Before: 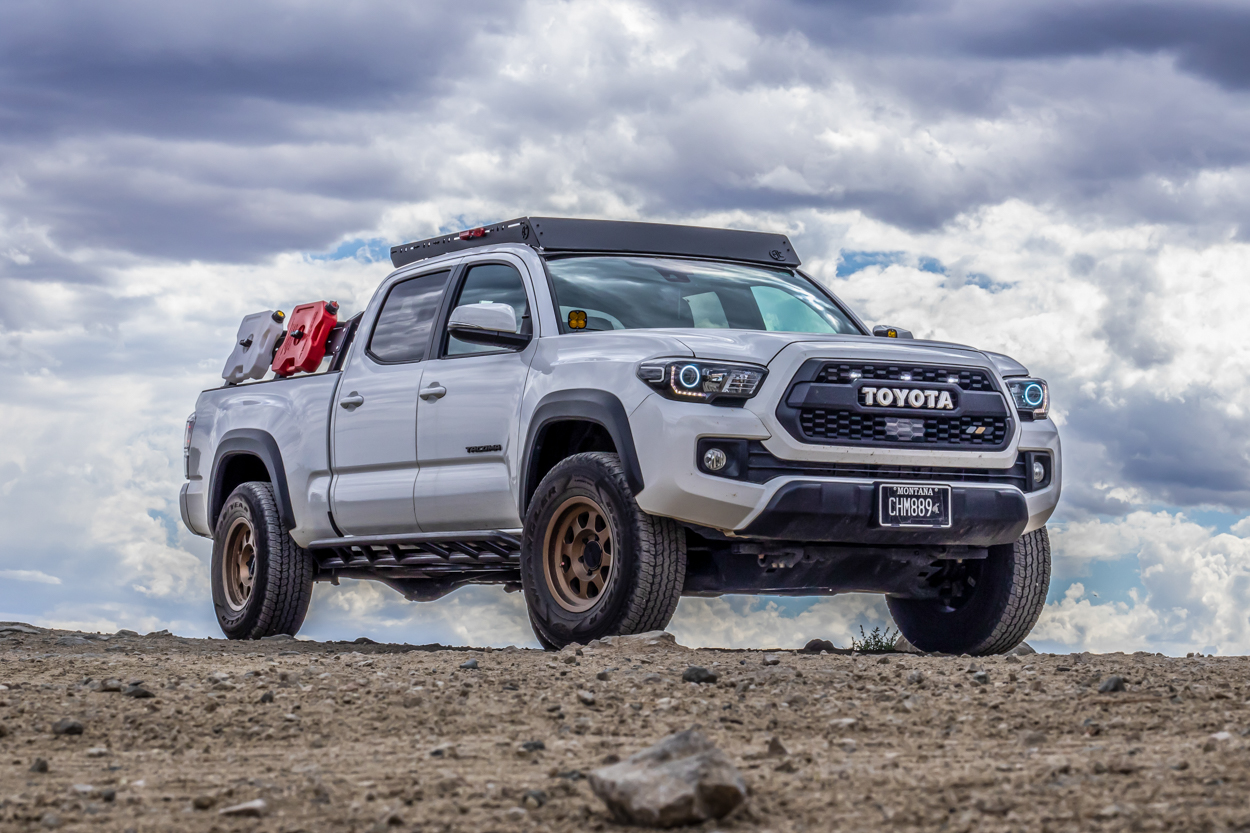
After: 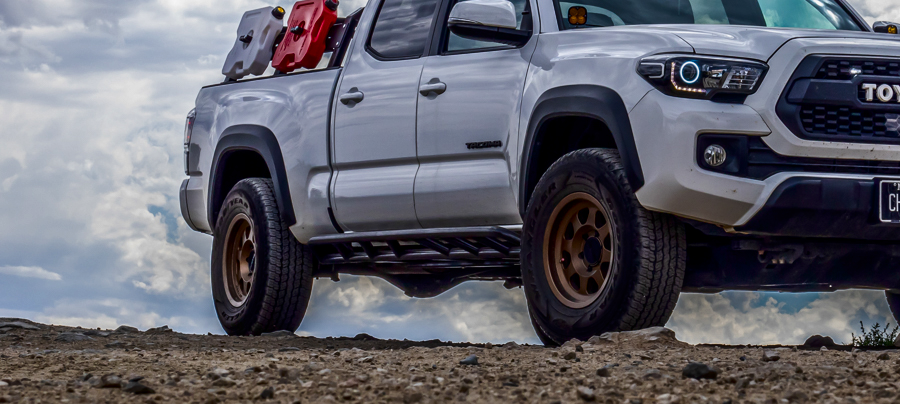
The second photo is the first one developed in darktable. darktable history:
crop: top 36.498%, right 27.964%, bottom 14.995%
contrast brightness saturation: contrast 0.1, brightness -0.26, saturation 0.14
